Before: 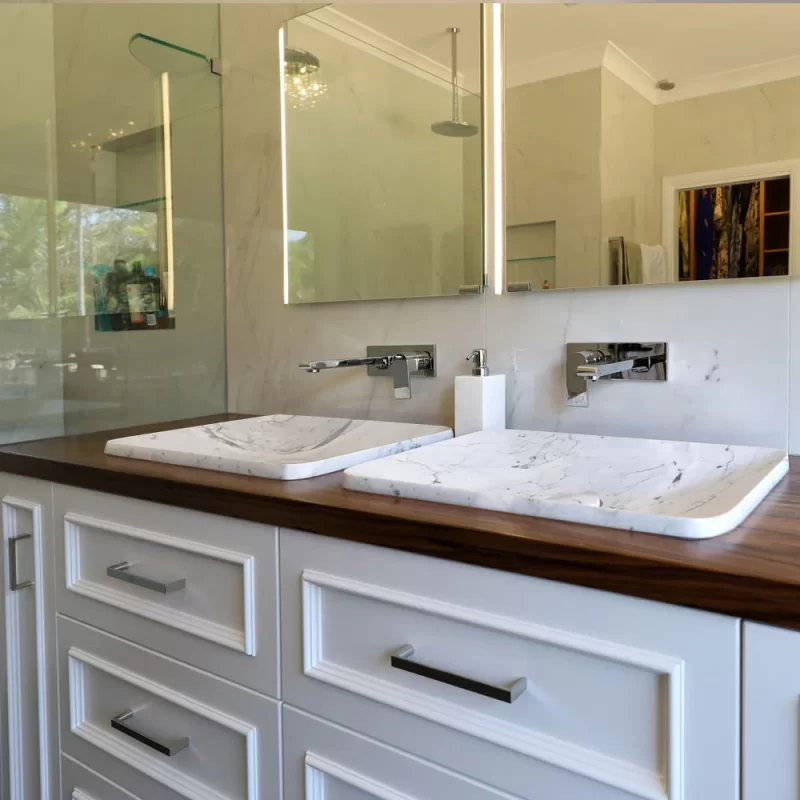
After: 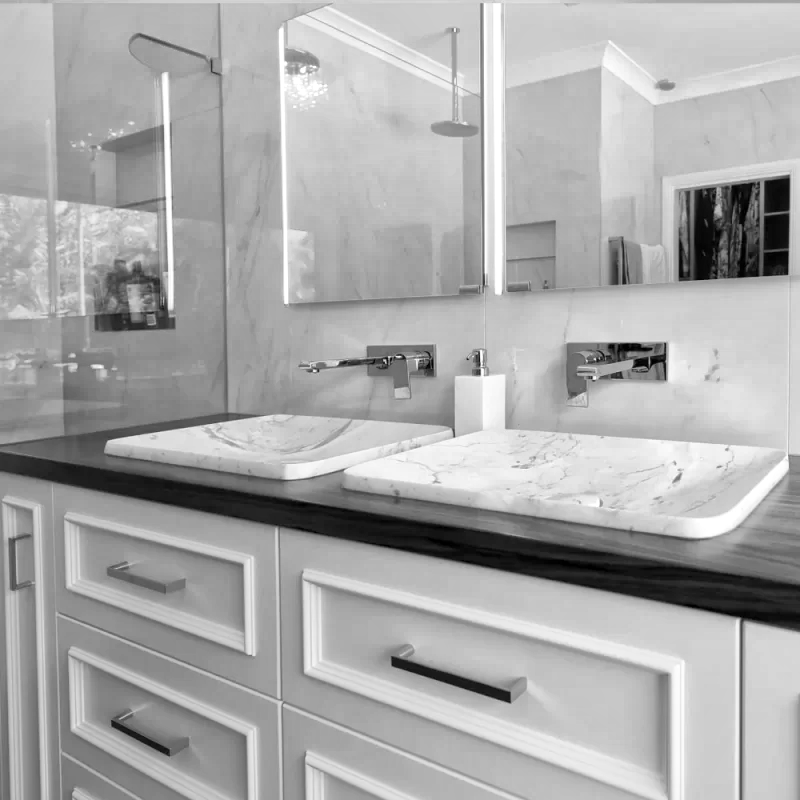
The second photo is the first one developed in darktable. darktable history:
global tonemap: drago (1, 100), detail 1
color zones: curves: ch0 [(0, 0.511) (0.143, 0.531) (0.286, 0.56) (0.429, 0.5) (0.571, 0.5) (0.714, 0.5) (0.857, 0.5) (1, 0.5)]; ch1 [(0, 0.525) (0.143, 0.705) (0.286, 0.715) (0.429, 0.35) (0.571, 0.35) (0.714, 0.35) (0.857, 0.4) (1, 0.4)]; ch2 [(0, 0.572) (0.143, 0.512) (0.286, 0.473) (0.429, 0.45) (0.571, 0.5) (0.714, 0.5) (0.857, 0.518) (1, 0.518)]
monochrome: a 32, b 64, size 2.3, highlights 1
